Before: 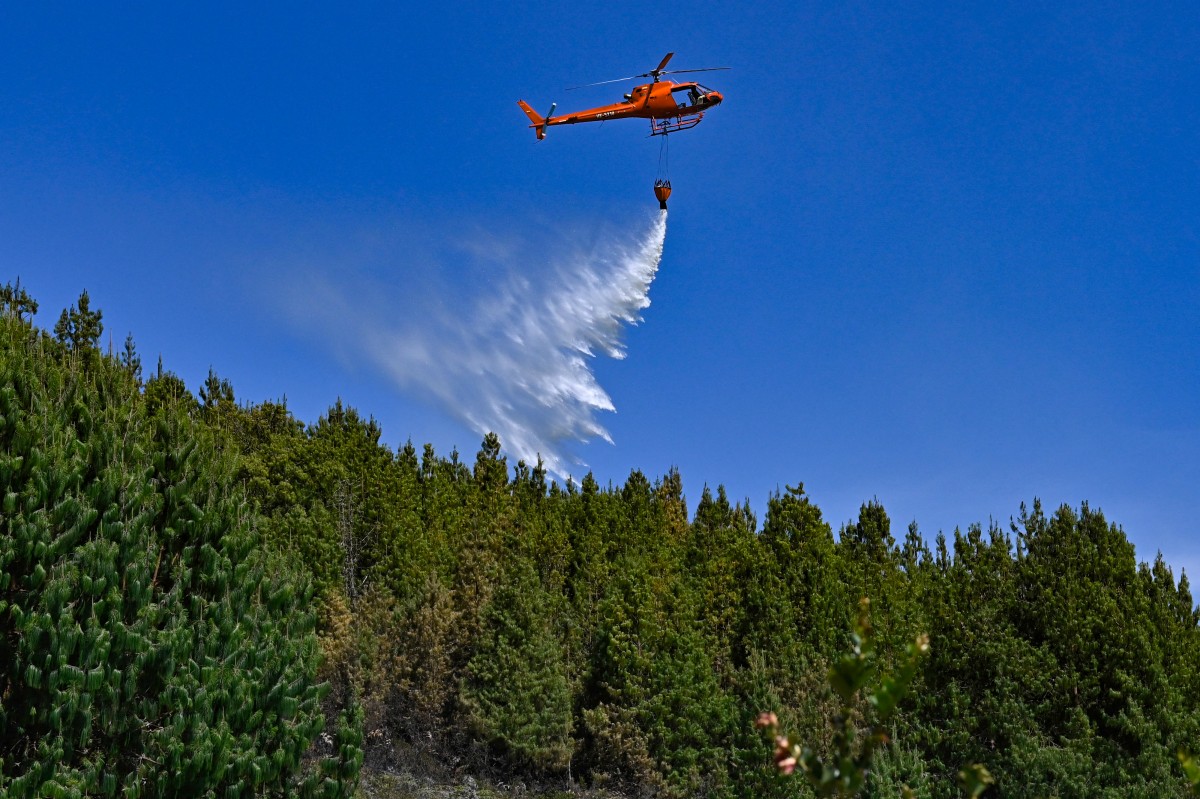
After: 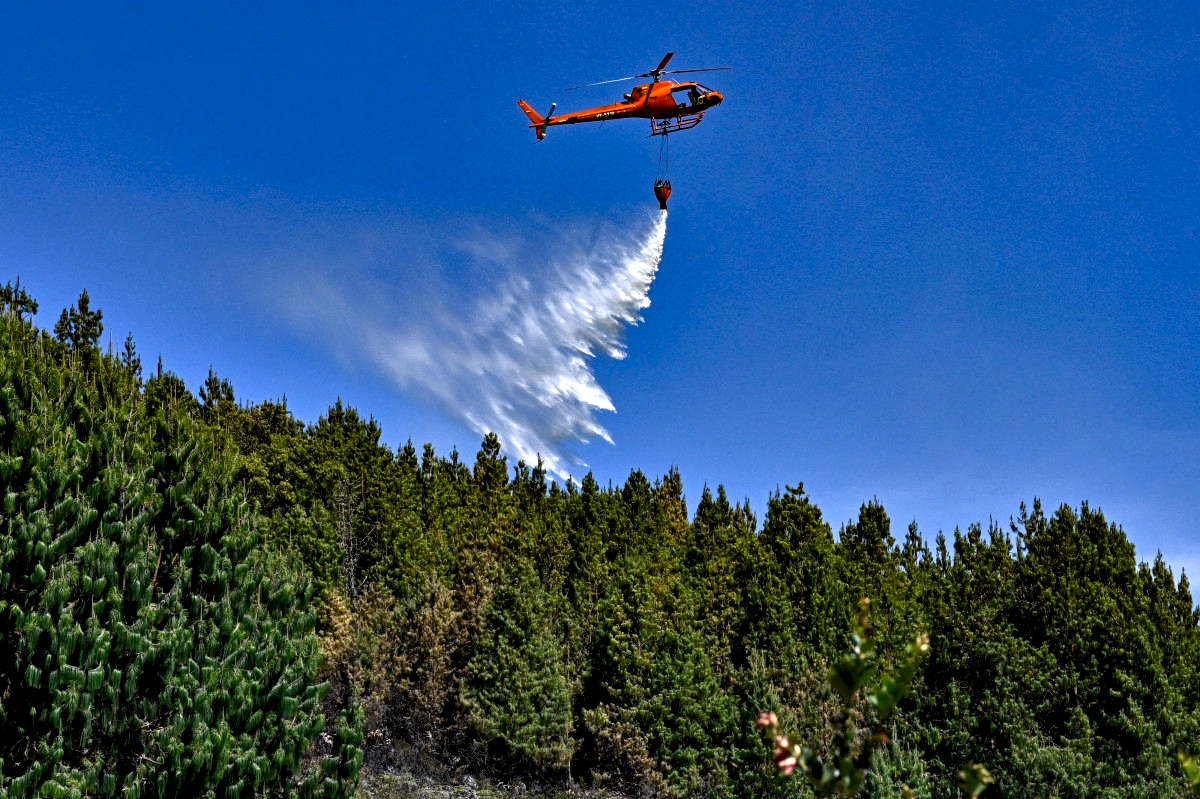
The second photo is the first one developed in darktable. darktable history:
contrast equalizer: octaves 7, y [[0.6 ×6], [0.55 ×6], [0 ×6], [0 ×6], [0 ×6]]
local contrast: on, module defaults
